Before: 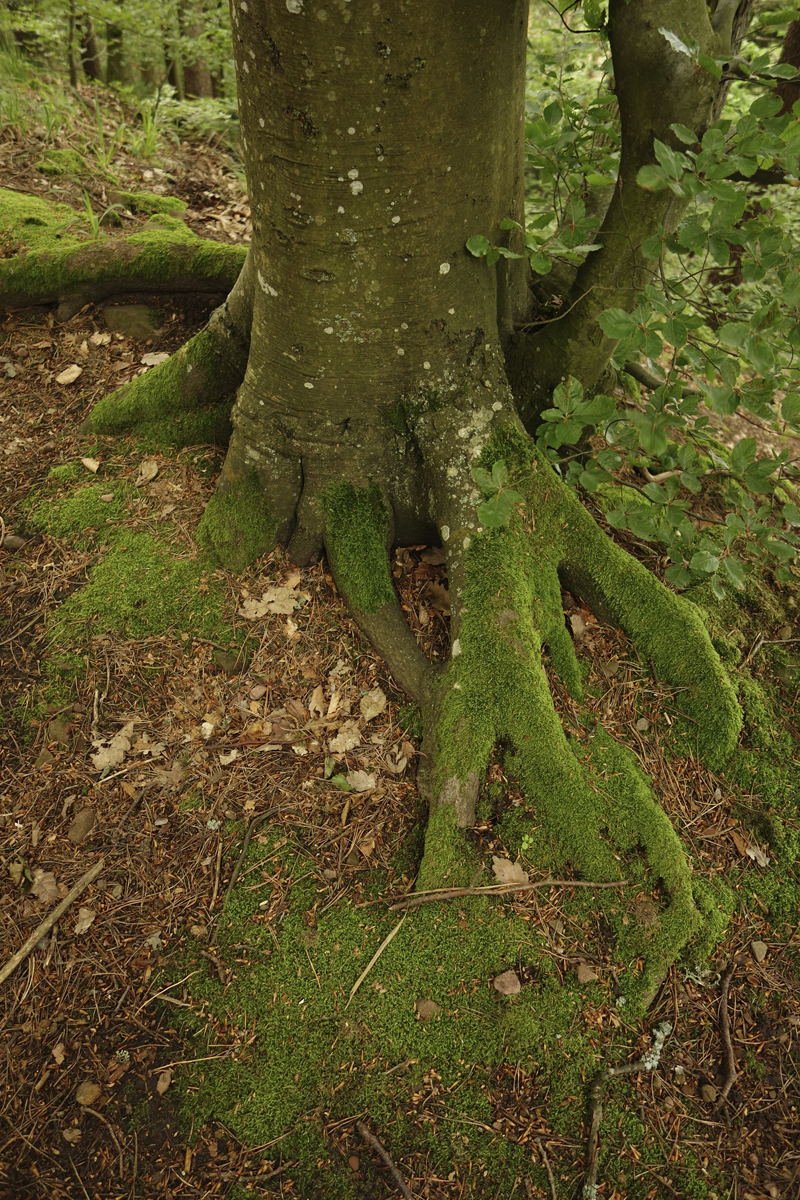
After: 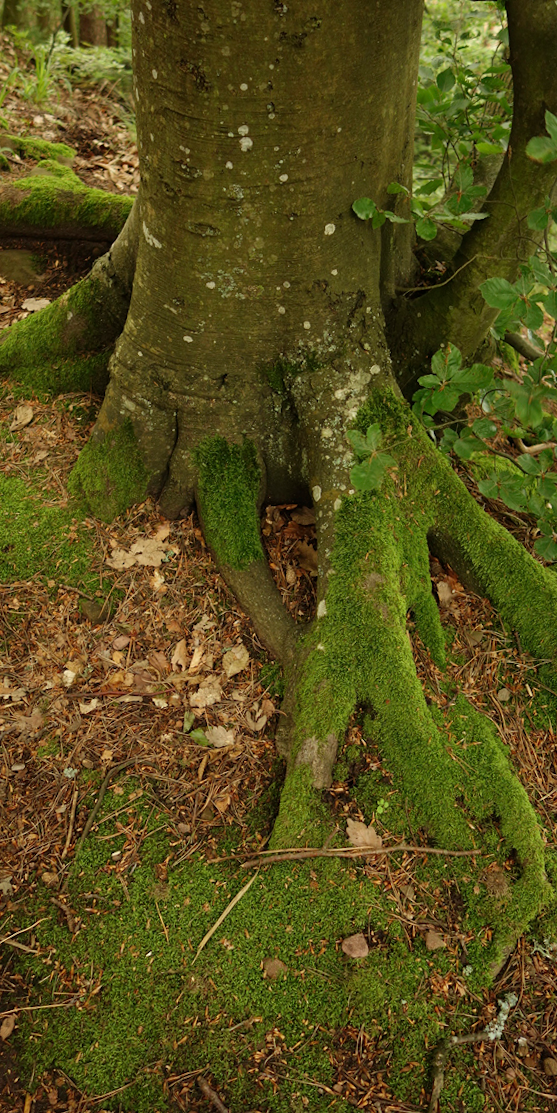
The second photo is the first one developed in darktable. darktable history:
crop and rotate: angle -2.97°, left 14.035%, top 0.016%, right 11.014%, bottom 0.07%
